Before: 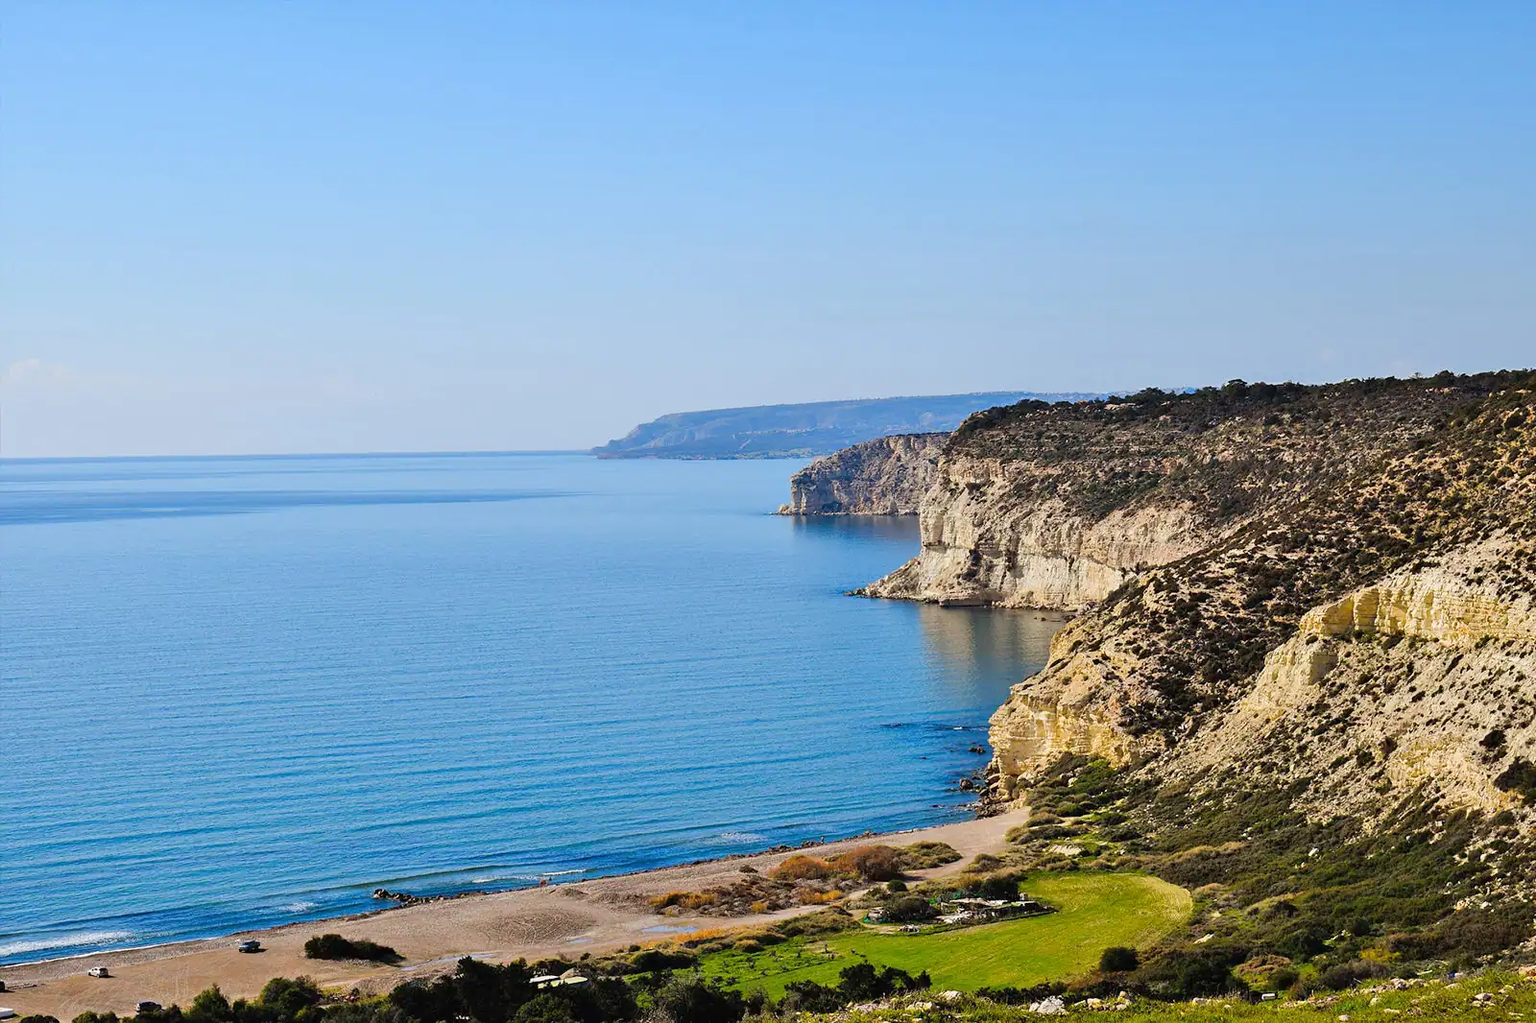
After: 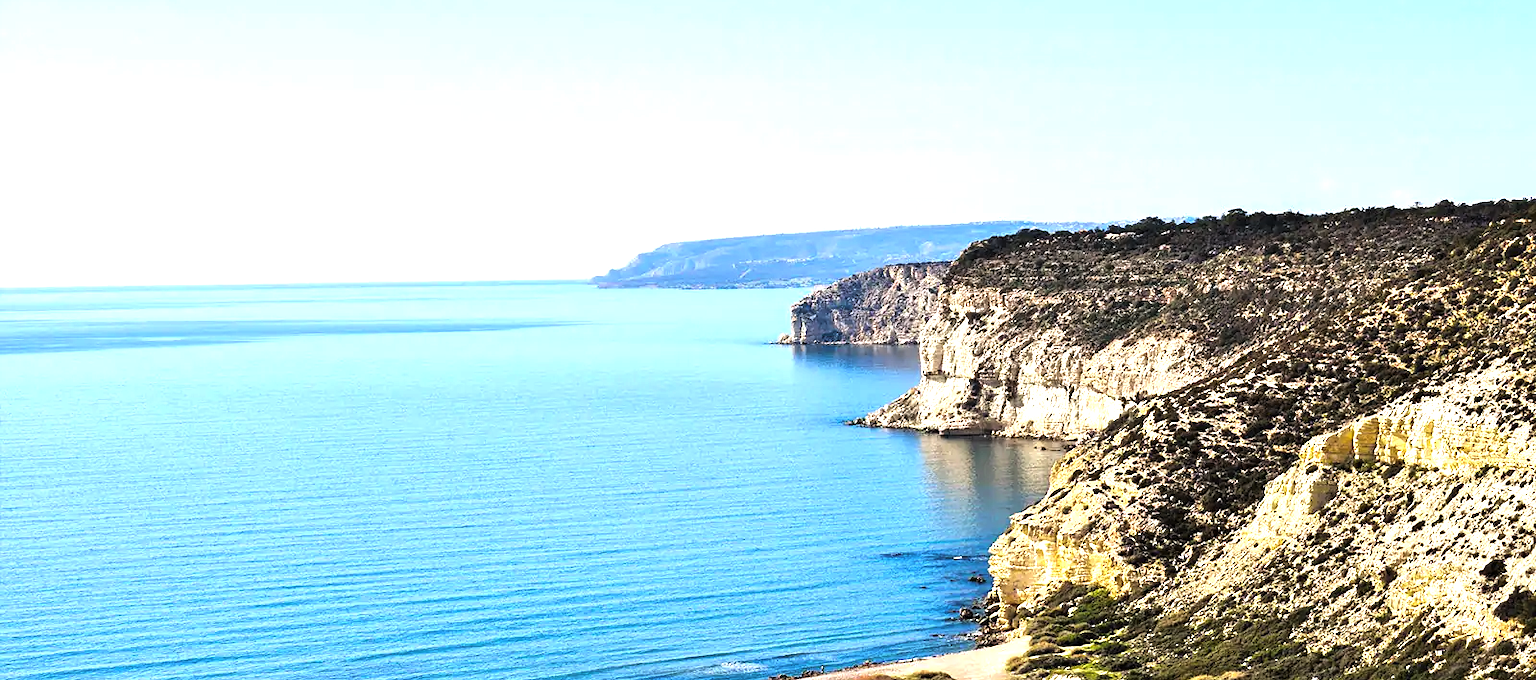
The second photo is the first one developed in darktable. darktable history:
exposure: black level correction 0, exposure 1.1 EV, compensate exposure bias true, compensate highlight preservation false
levels: levels [0.029, 0.545, 0.971]
crop: top 16.727%, bottom 16.727%
